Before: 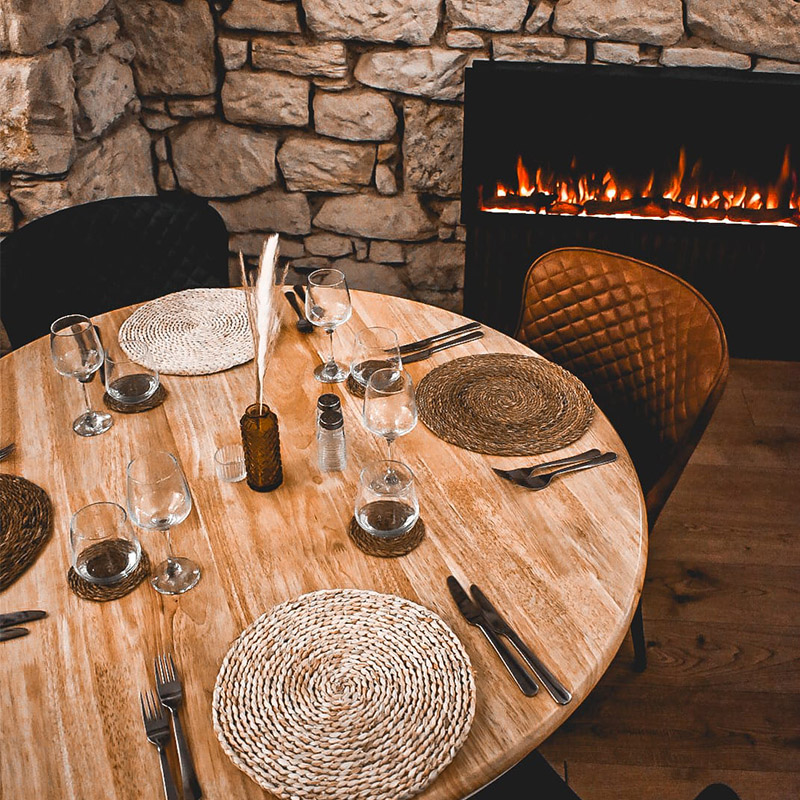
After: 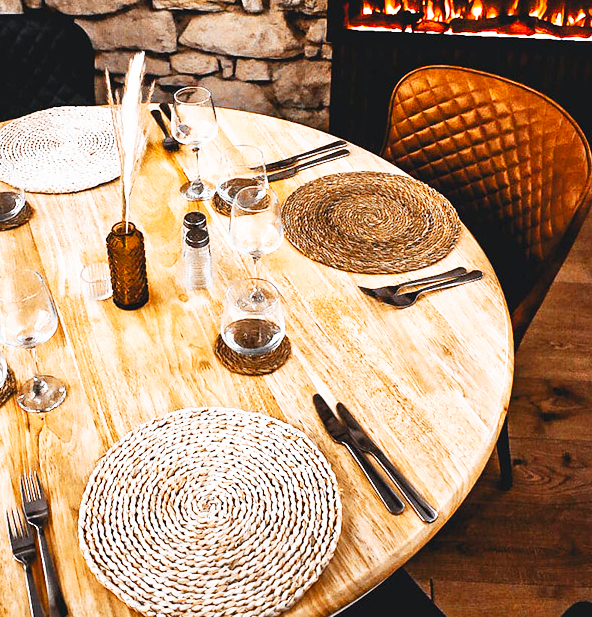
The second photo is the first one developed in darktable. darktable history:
white balance: red 0.967, blue 1.049
base curve: curves: ch0 [(0, 0) (0.007, 0.004) (0.027, 0.03) (0.046, 0.07) (0.207, 0.54) (0.442, 0.872) (0.673, 0.972) (1, 1)], preserve colors none
crop: left 16.871%, top 22.857%, right 9.116%
